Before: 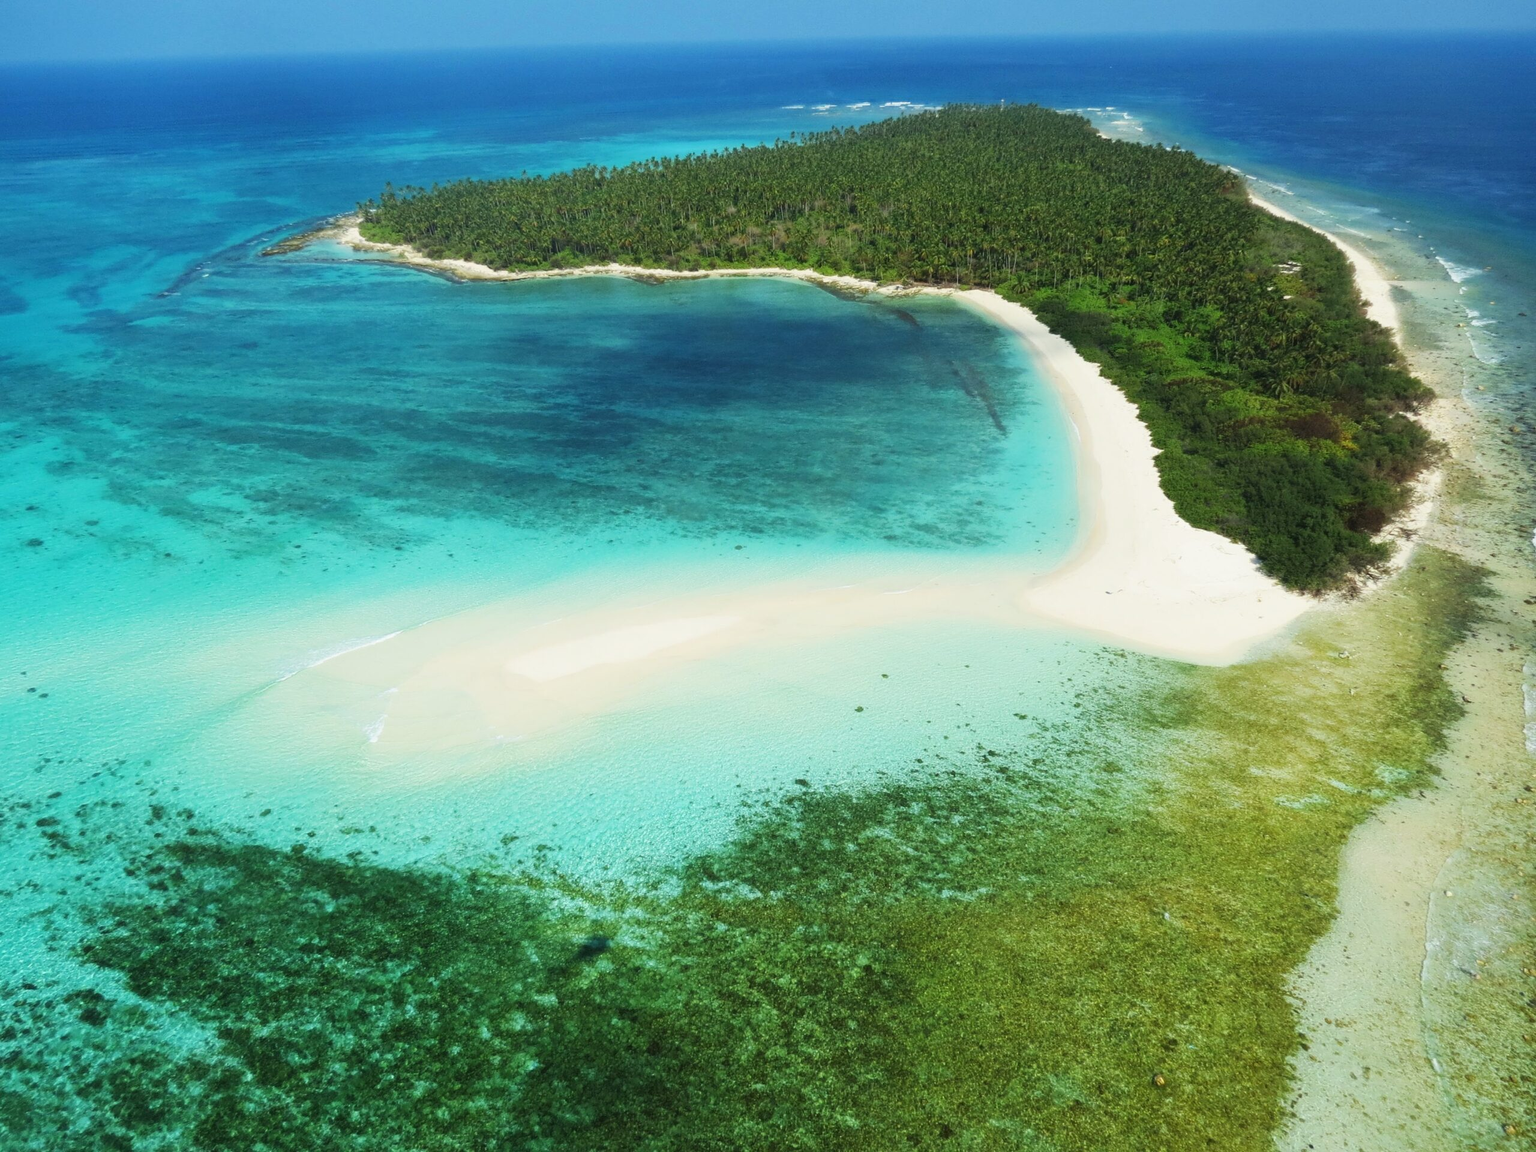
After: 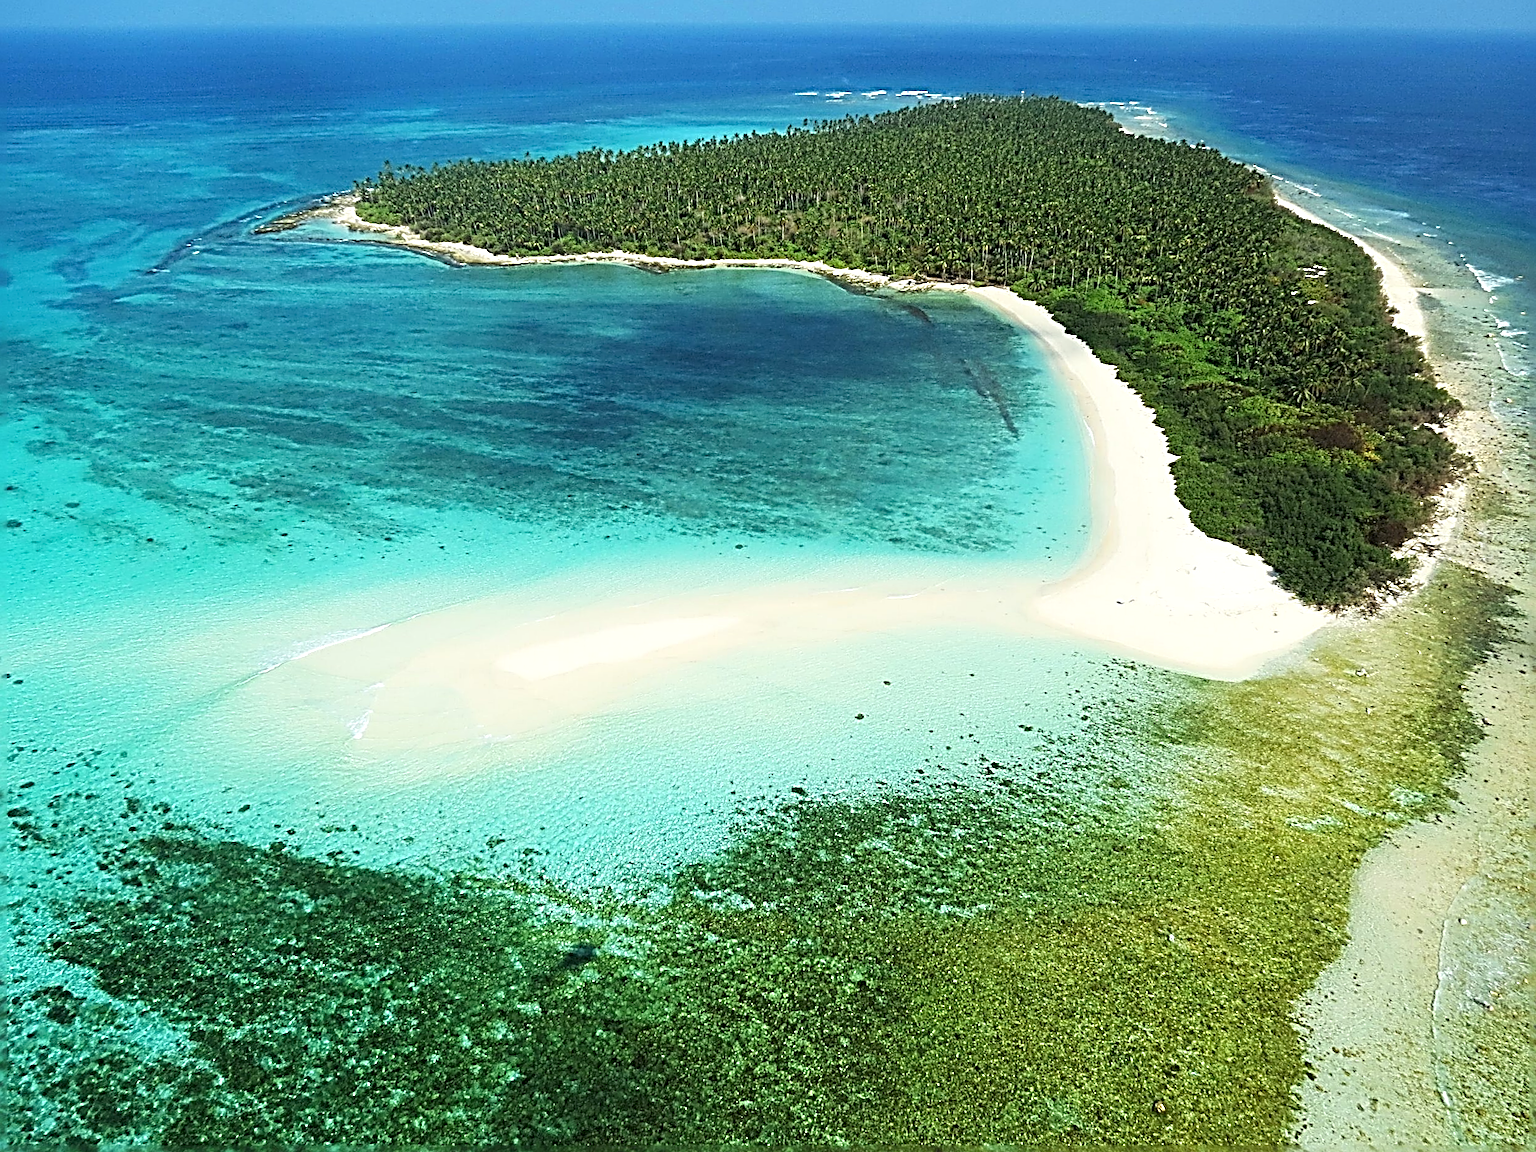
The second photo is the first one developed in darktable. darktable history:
sharpen: radius 4.05, amount 1.982
crop and rotate: angle -1.4°
exposure: exposure 0.203 EV, compensate highlight preservation false
